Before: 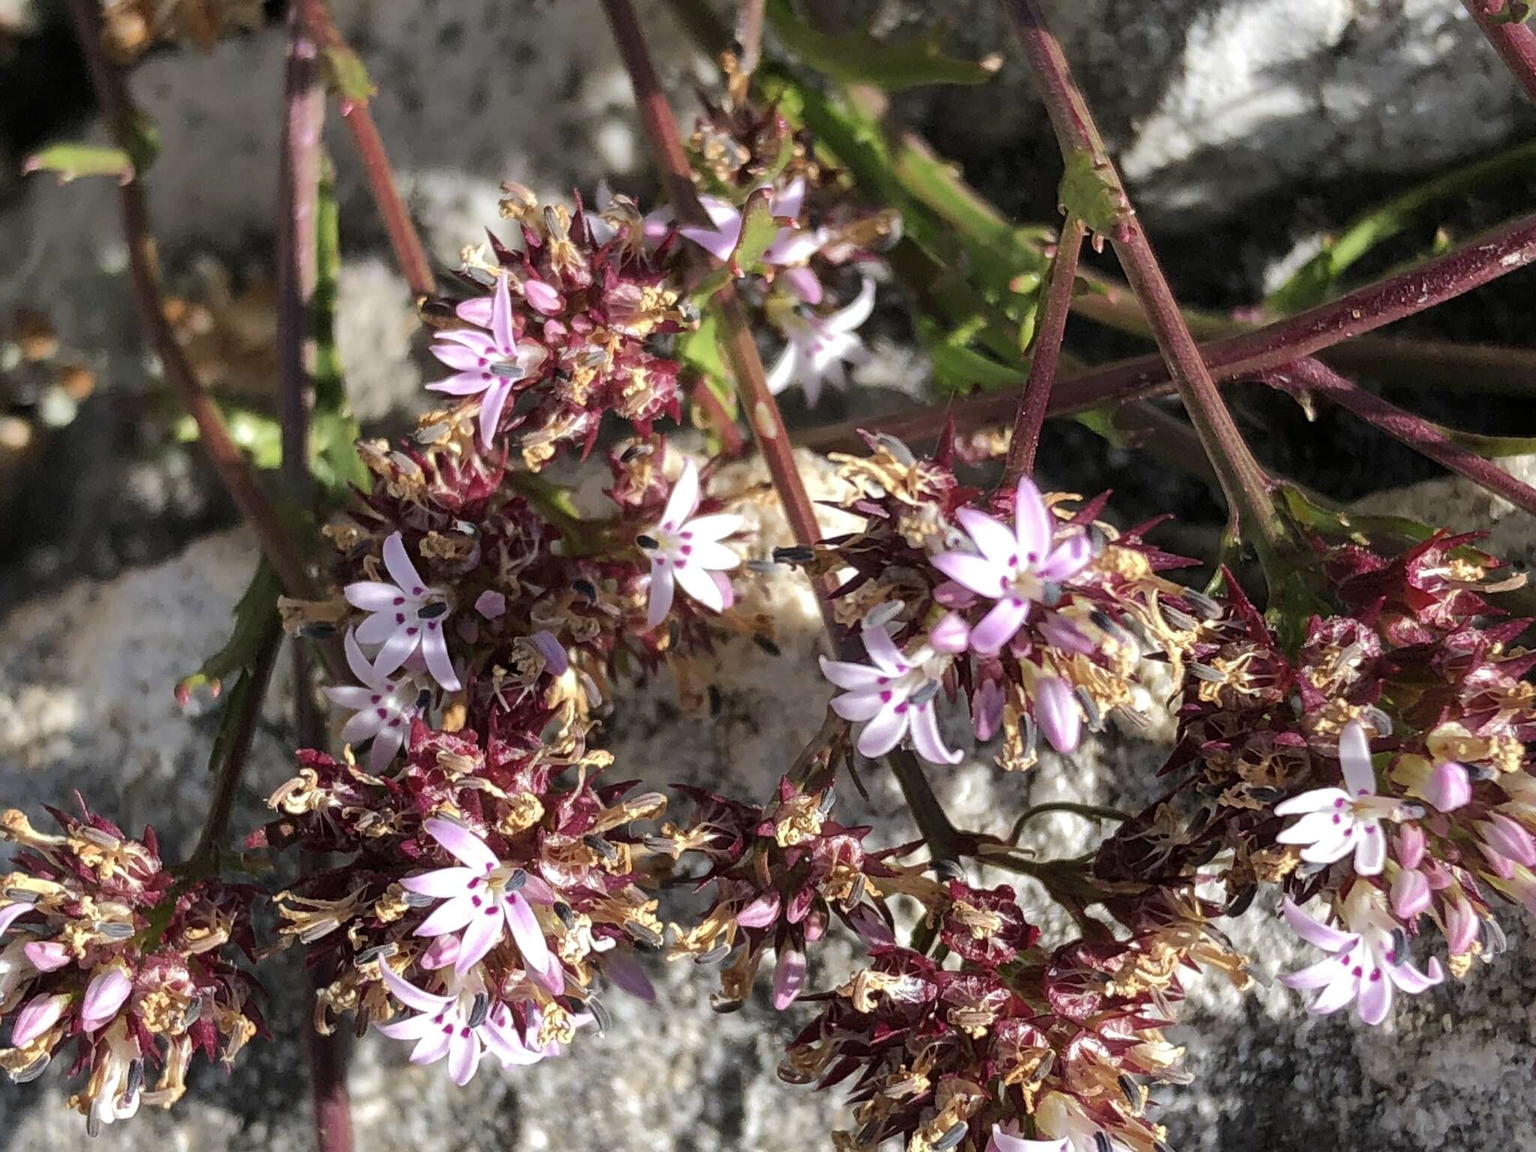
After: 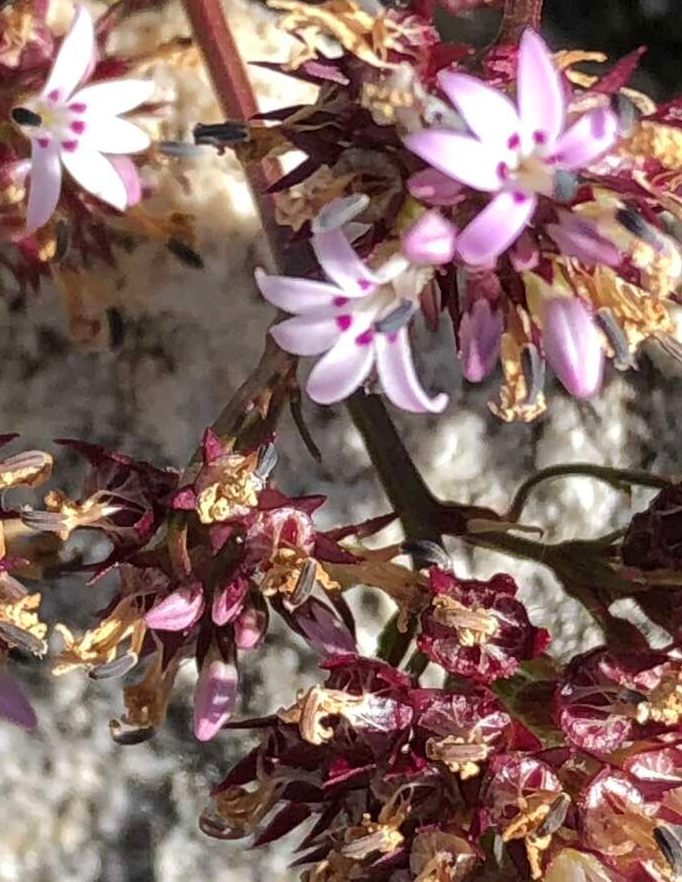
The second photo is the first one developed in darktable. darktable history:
crop: left 40.901%, top 39.486%, right 25.772%, bottom 3.04%
